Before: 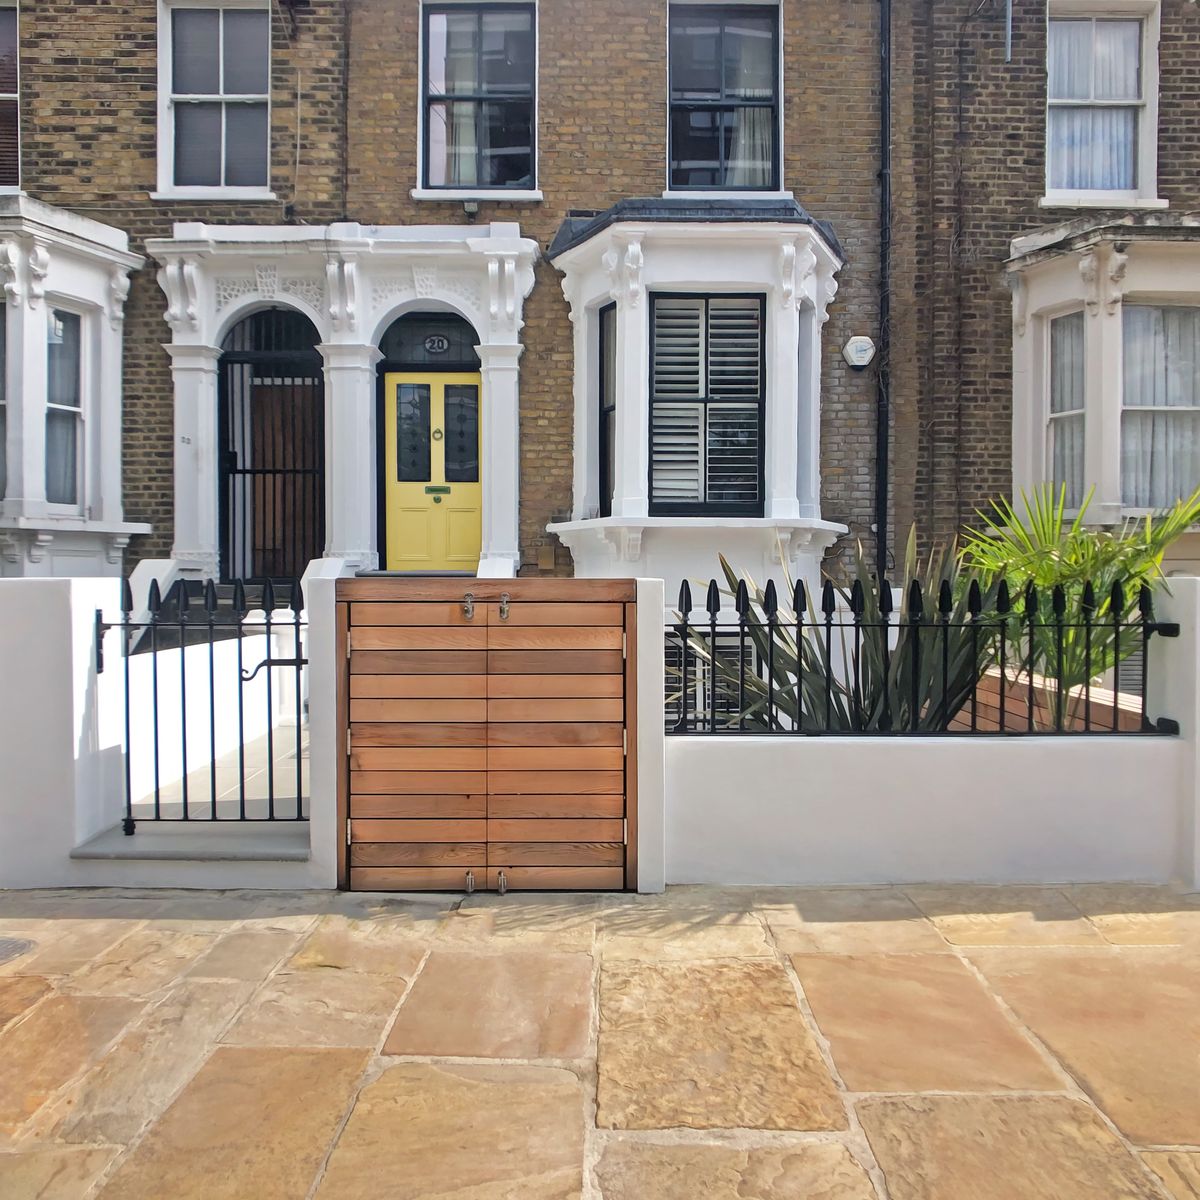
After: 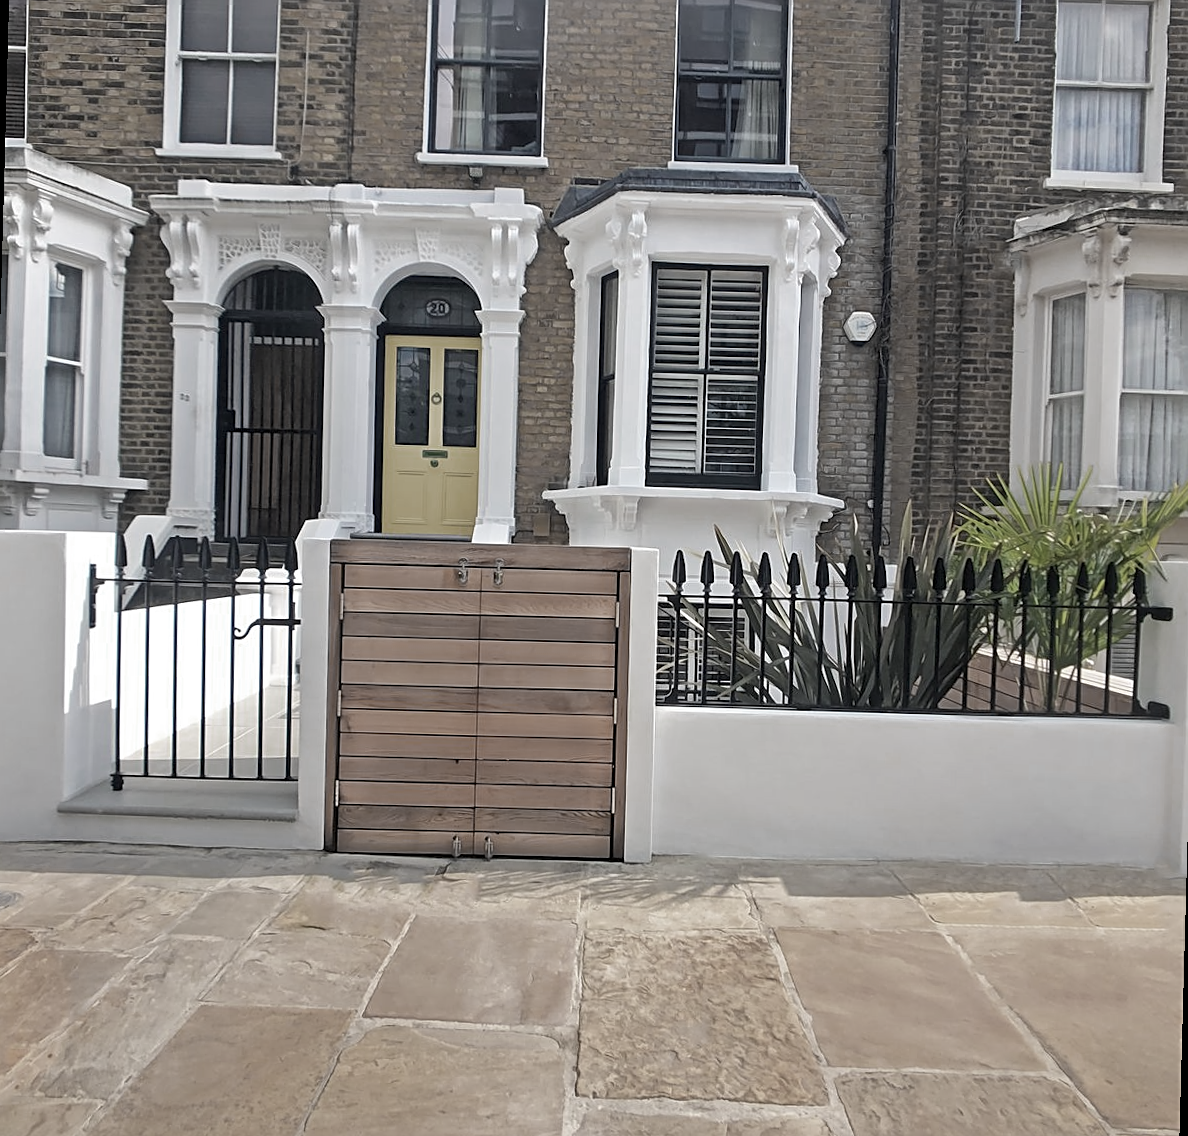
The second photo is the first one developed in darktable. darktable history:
rotate and perspective: rotation 1.57°, crop left 0.018, crop right 0.982, crop top 0.039, crop bottom 0.961
sharpen: on, module defaults
tone equalizer: on, module defaults
color zones: curves: ch0 [(0, 0.487) (0.241, 0.395) (0.434, 0.373) (0.658, 0.412) (0.838, 0.487)]; ch1 [(0, 0) (0.053, 0.053) (0.211, 0.202) (0.579, 0.259) (0.781, 0.241)]
